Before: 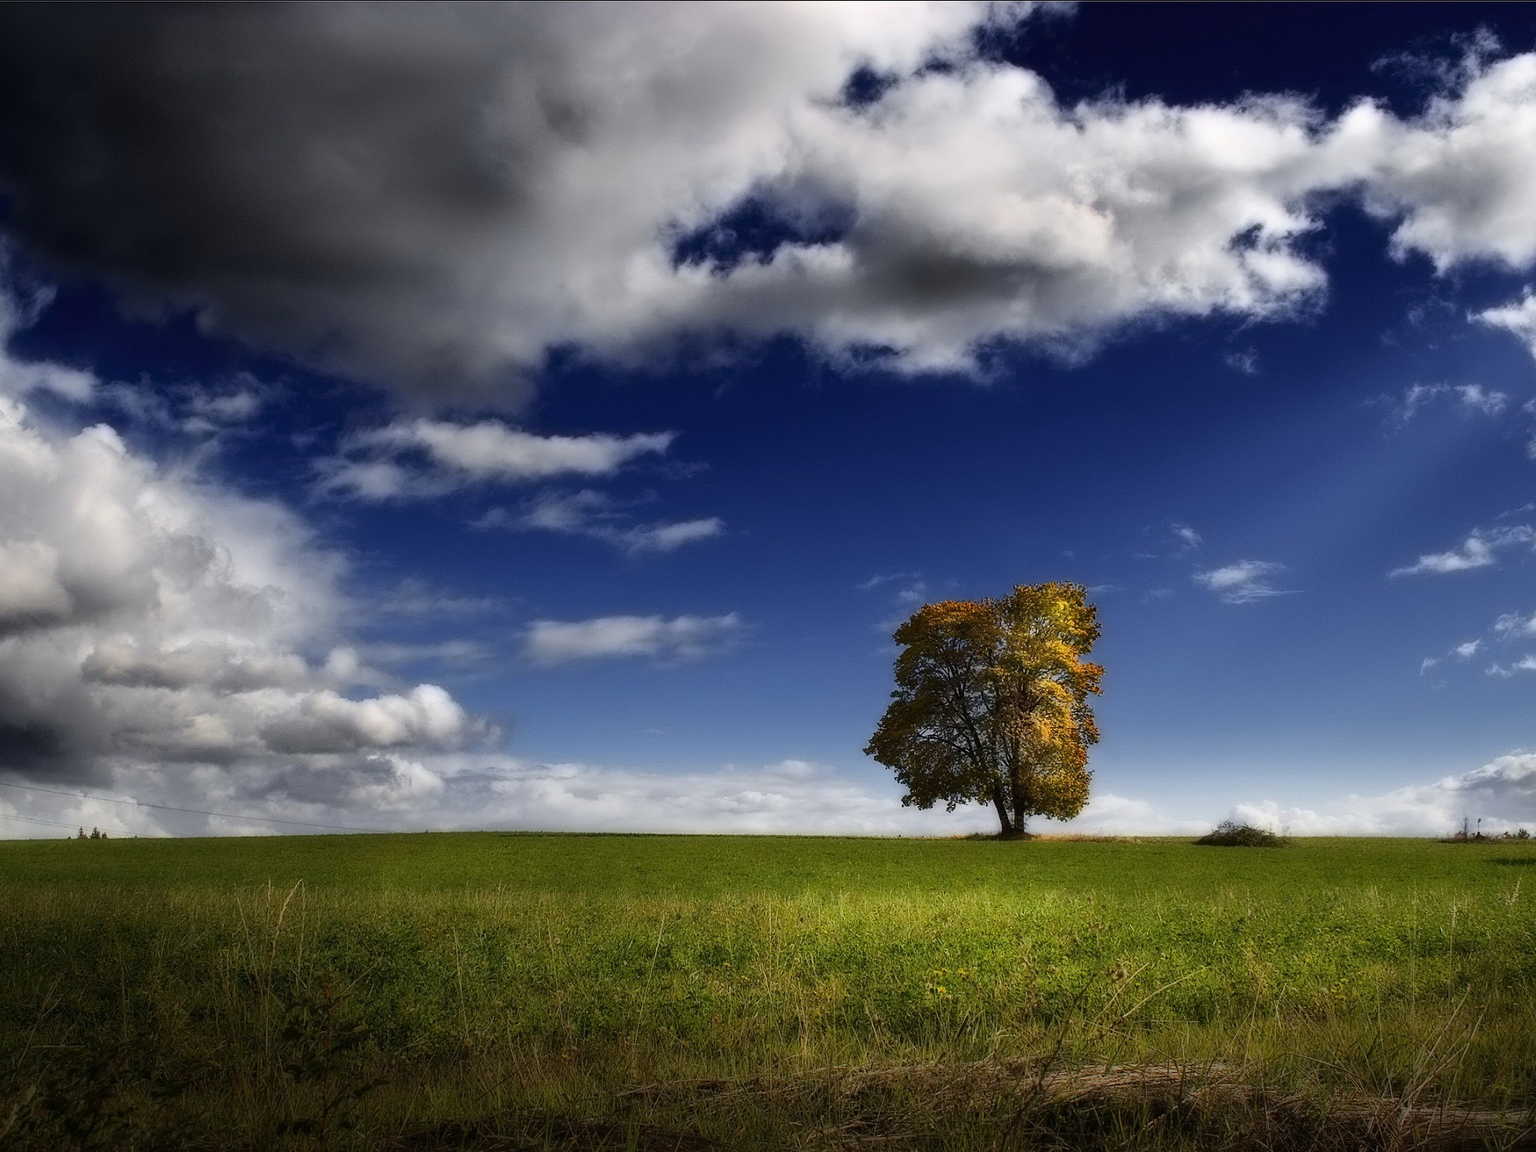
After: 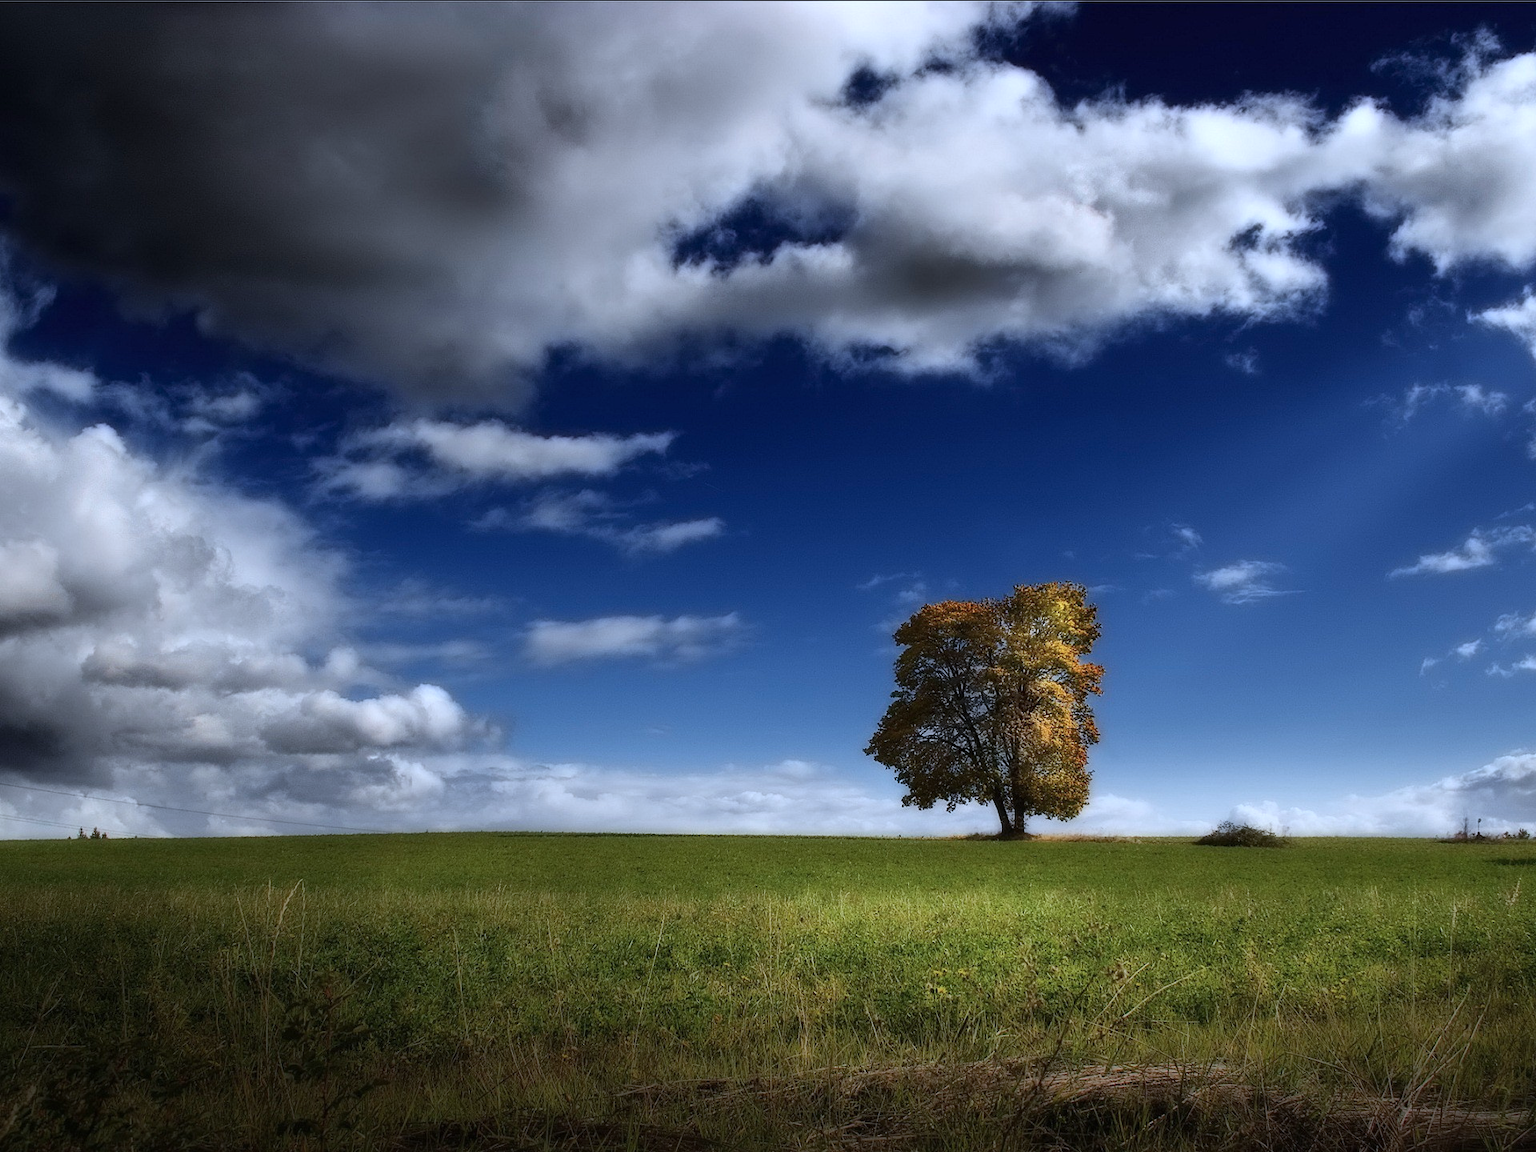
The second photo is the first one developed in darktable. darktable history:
color correction: highlights a* -2.02, highlights b* -18.11
